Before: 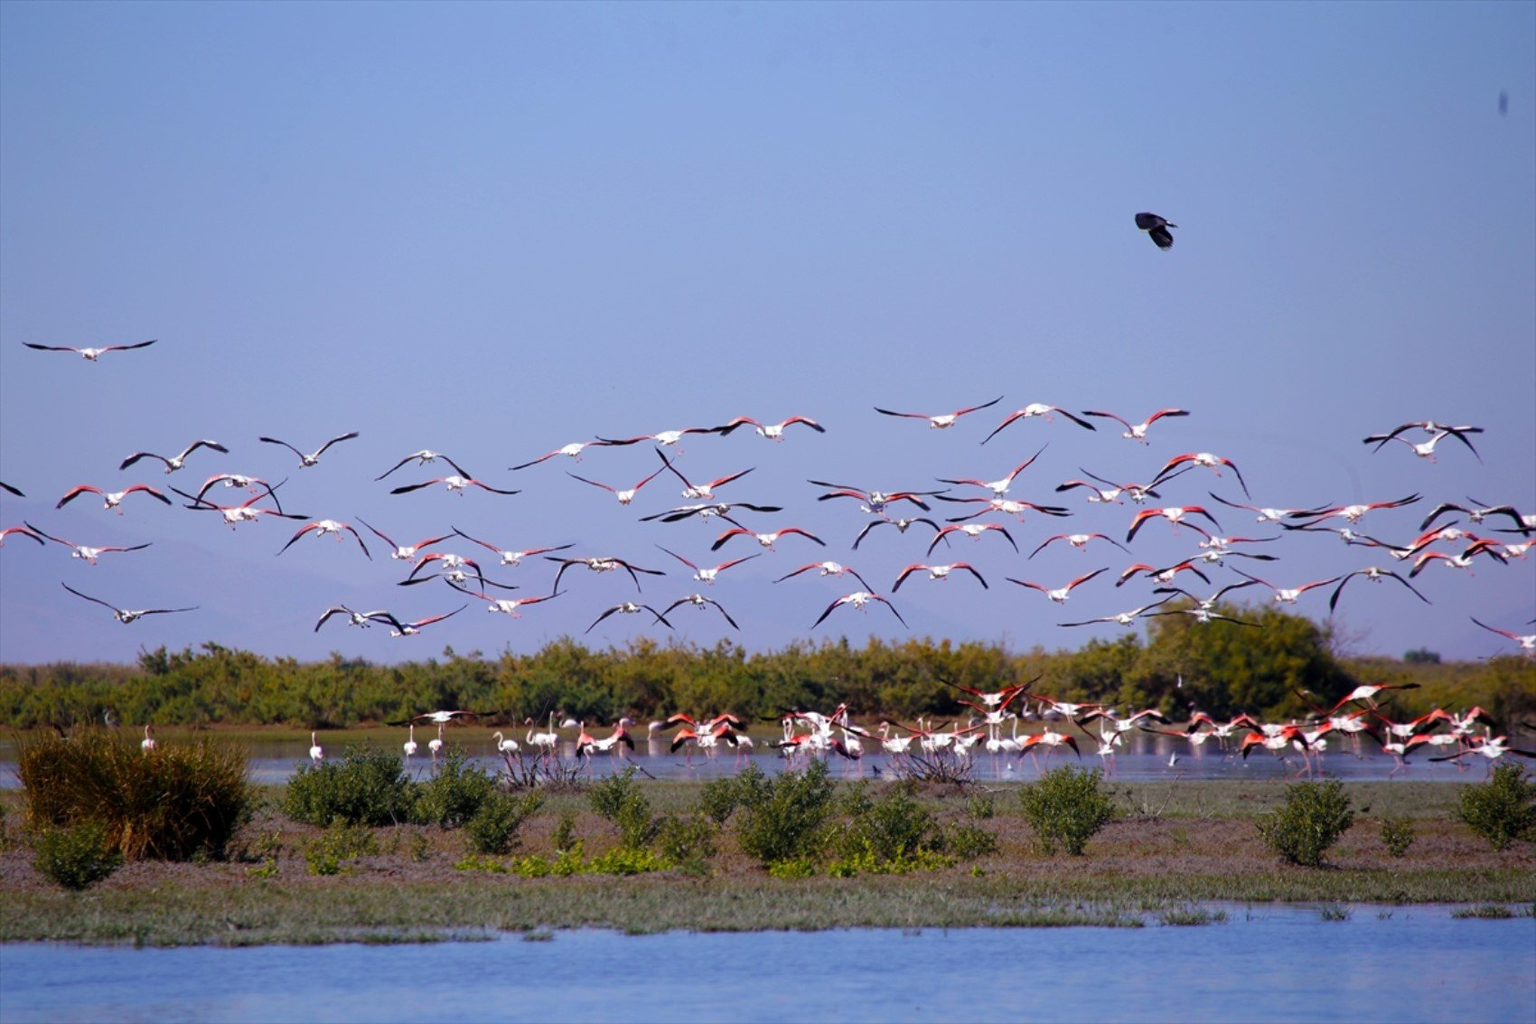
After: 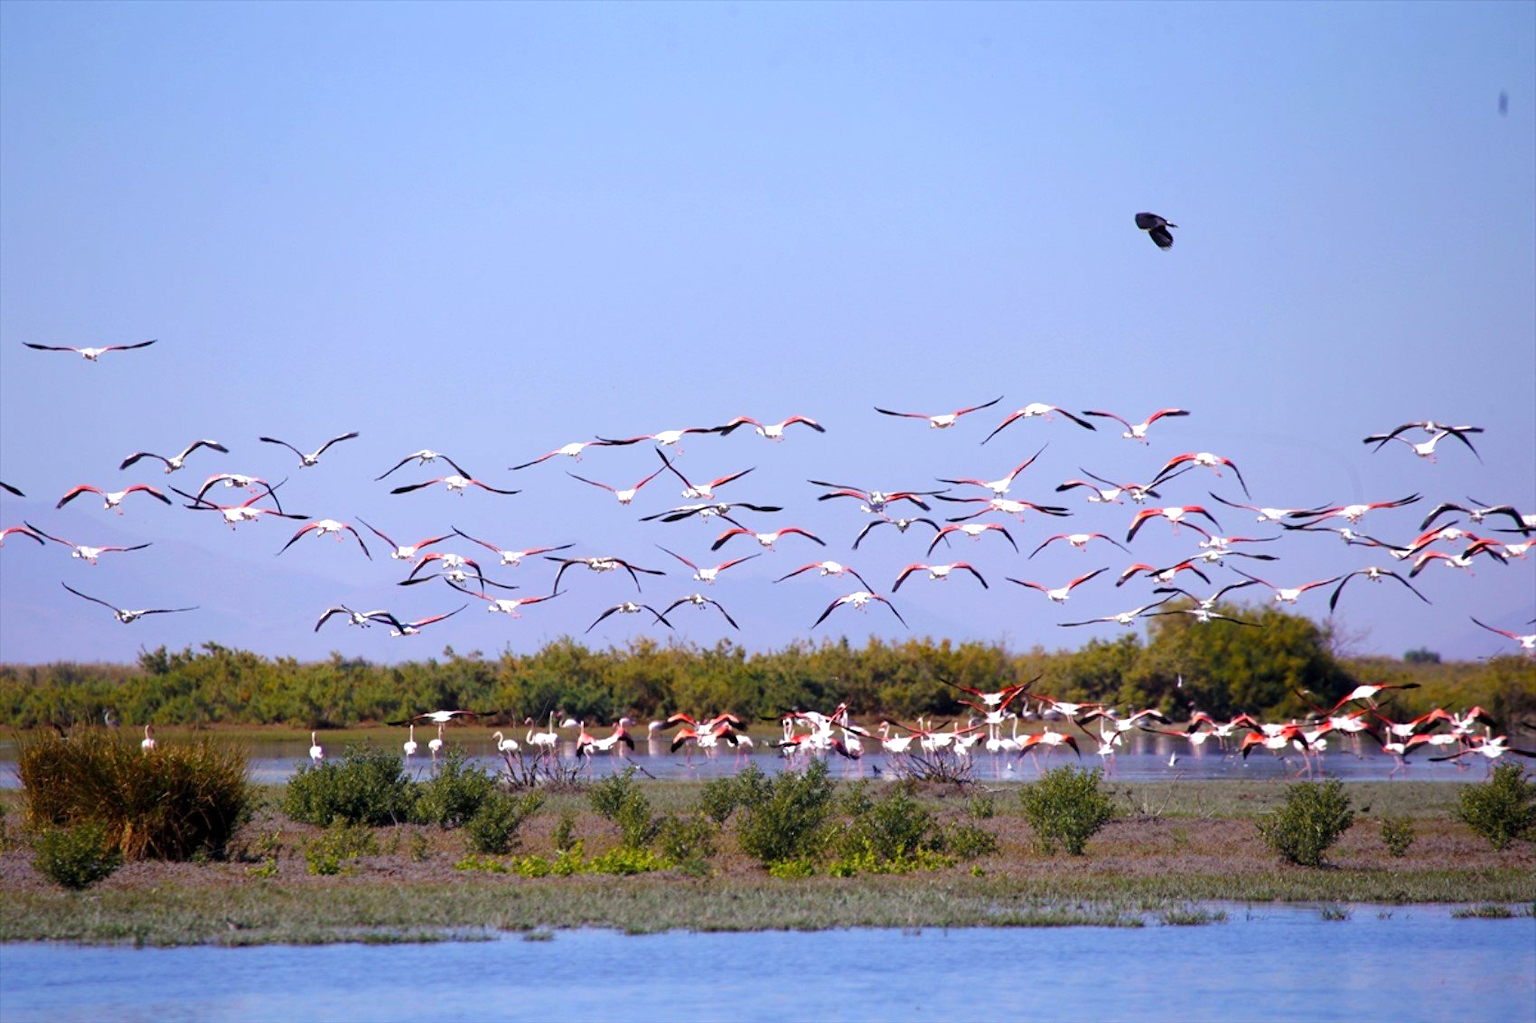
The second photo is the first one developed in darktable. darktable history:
exposure: exposure 0.512 EV, compensate highlight preservation false
